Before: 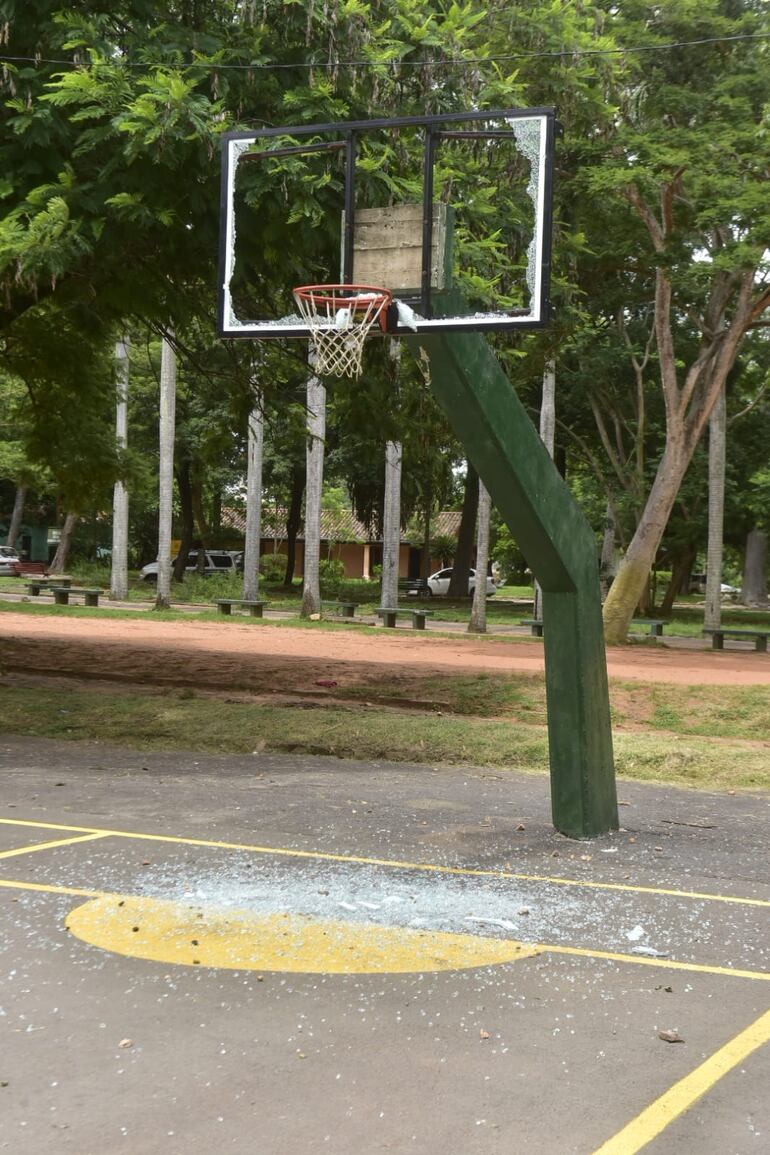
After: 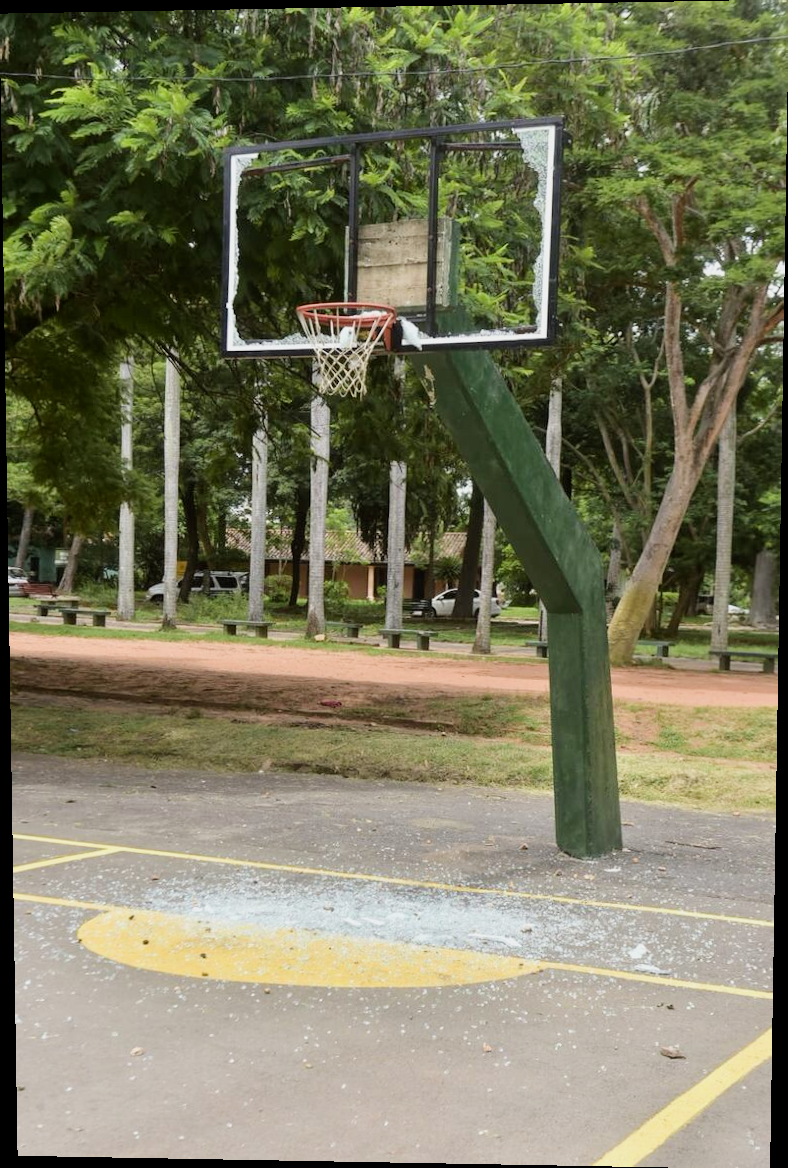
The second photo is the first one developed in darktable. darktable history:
filmic rgb: white relative exposure 3.85 EV, hardness 4.3
exposure: black level correction 0.001, exposure 0.5 EV, compensate exposure bias true, compensate highlight preservation false
rotate and perspective: lens shift (vertical) 0.048, lens shift (horizontal) -0.024, automatic cropping off
